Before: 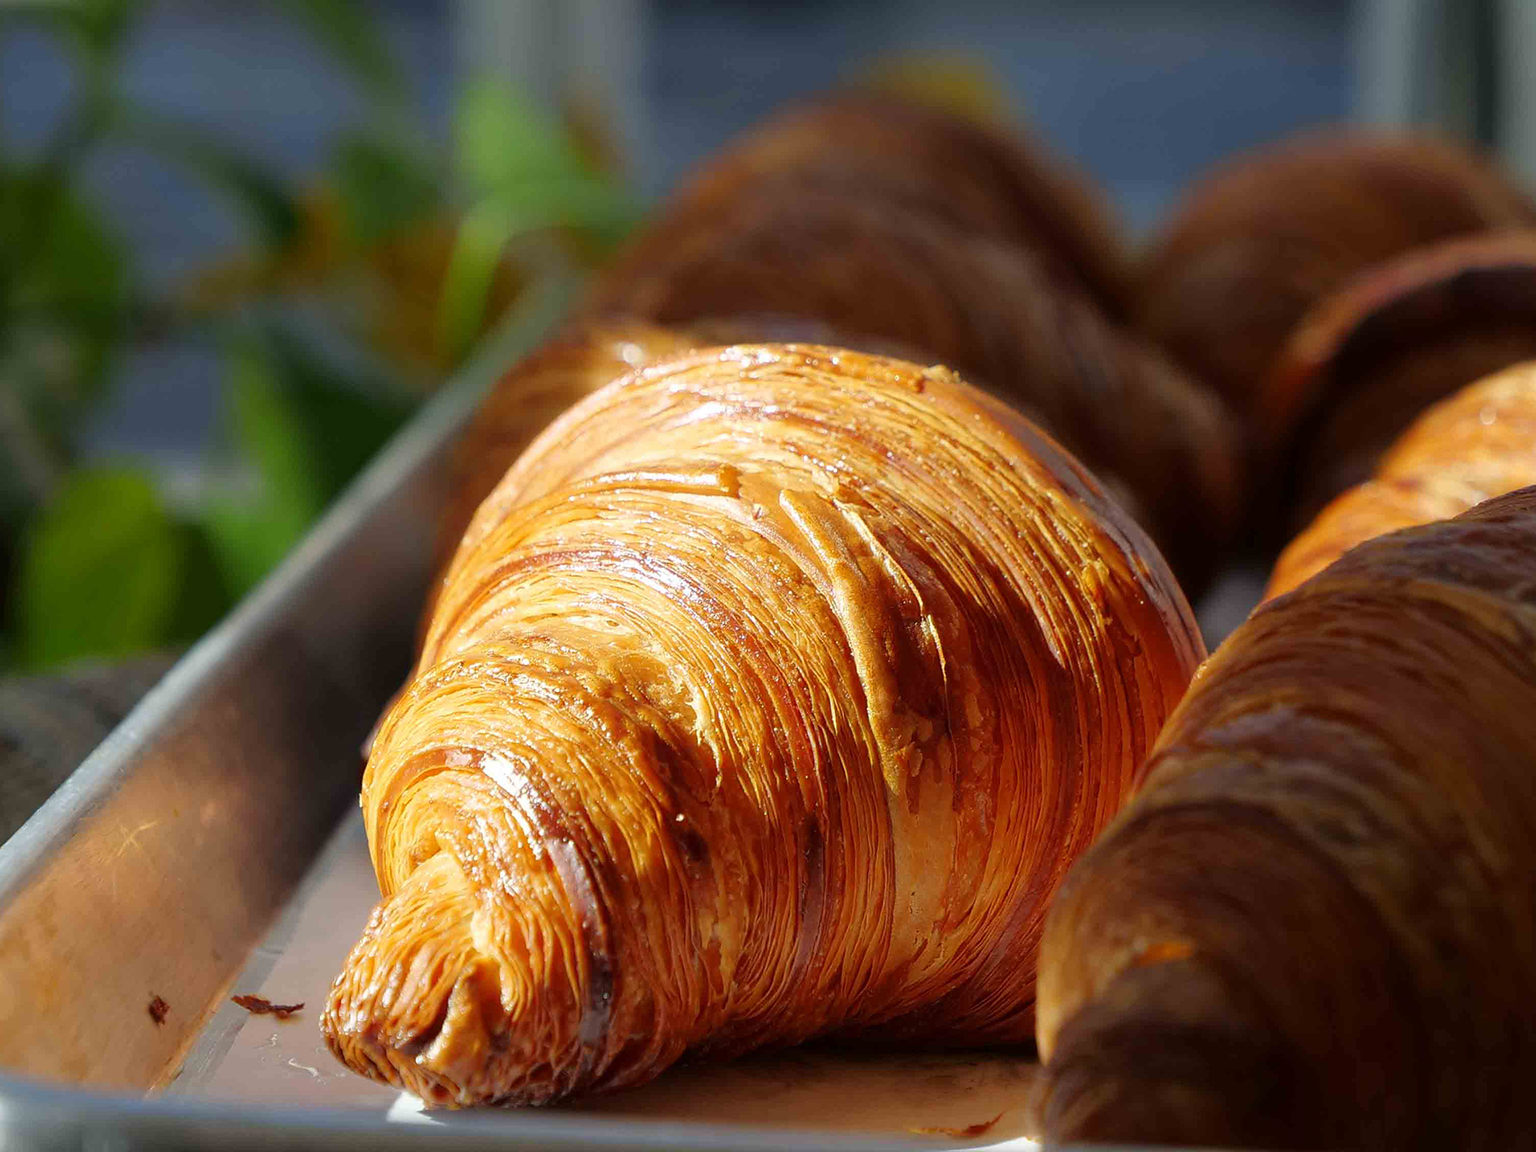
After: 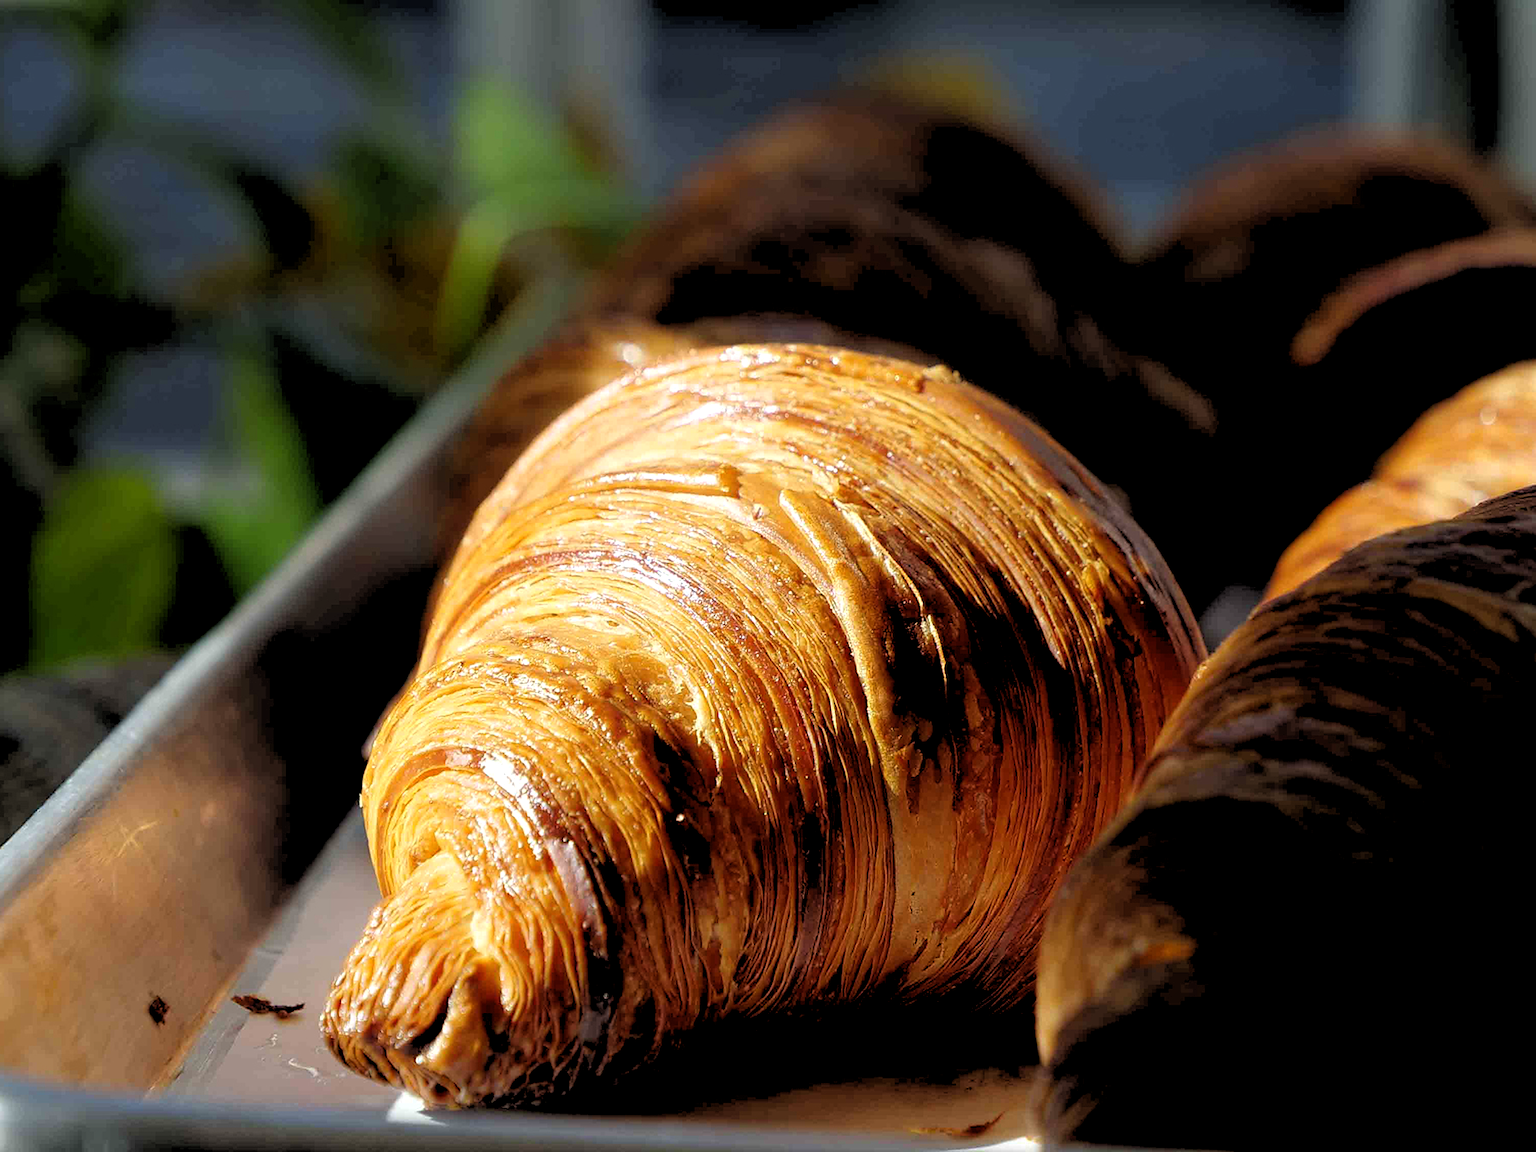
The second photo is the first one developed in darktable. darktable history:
tone equalizer: on, module defaults
rgb levels: levels [[0.034, 0.472, 0.904], [0, 0.5, 1], [0, 0.5, 1]]
